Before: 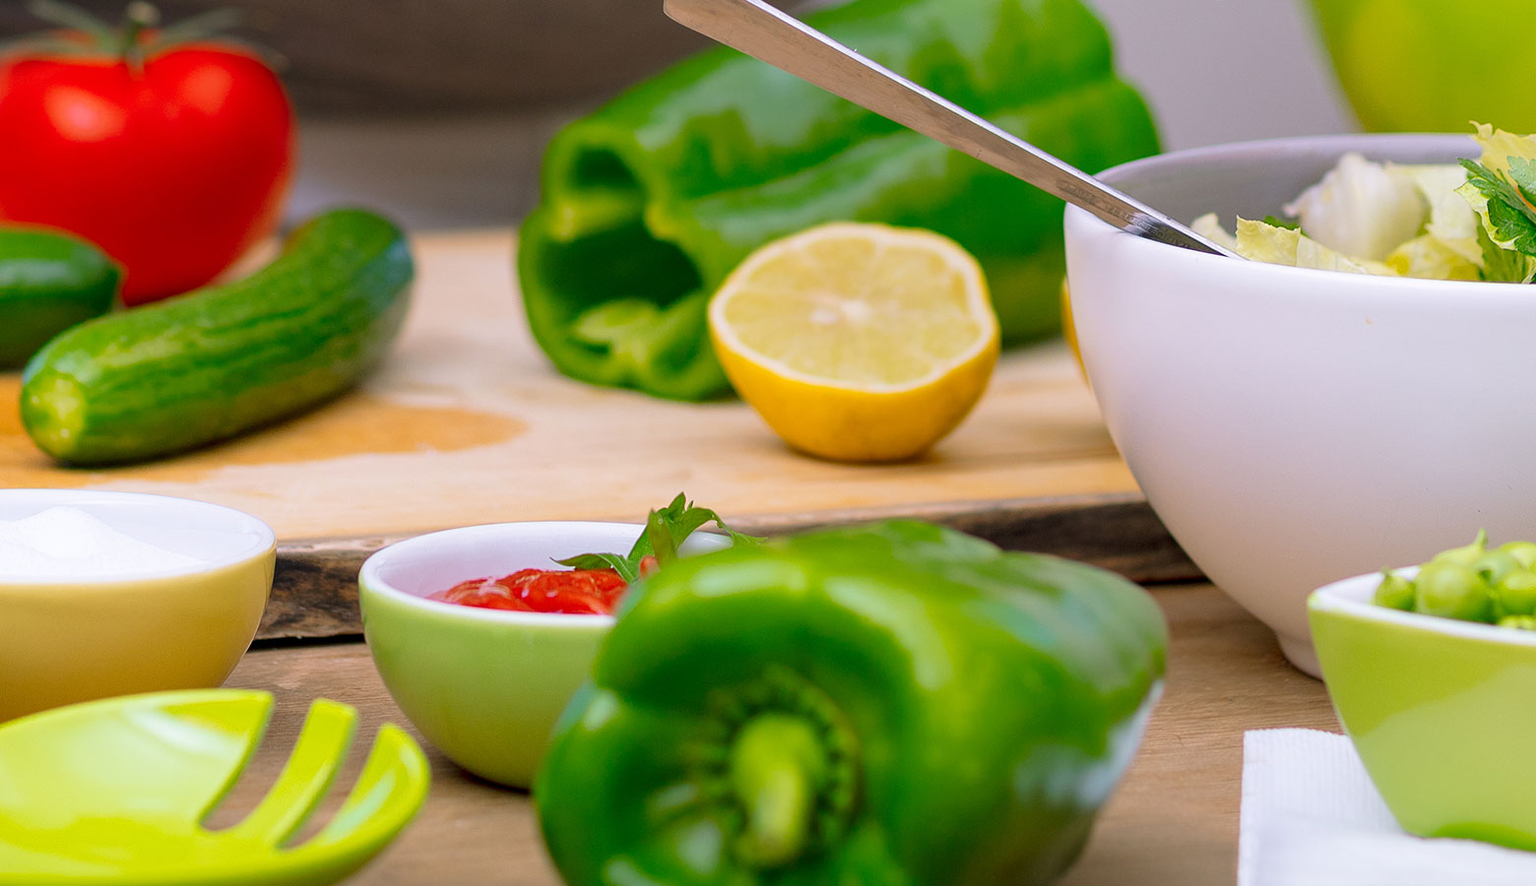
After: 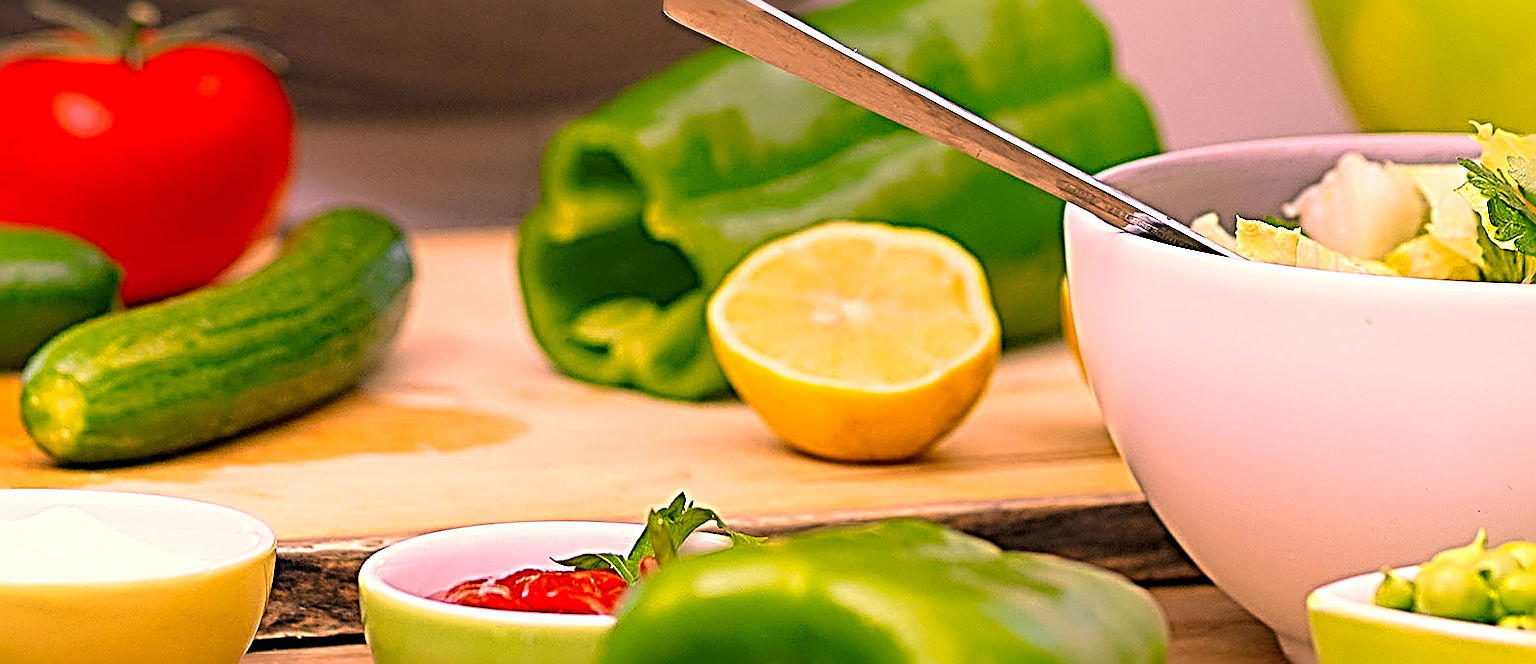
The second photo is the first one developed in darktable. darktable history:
crop: bottom 24.981%
tone equalizer: -8 EV -0.421 EV, -7 EV -0.359 EV, -6 EV -0.321 EV, -5 EV -0.244 EV, -3 EV 0.237 EV, -2 EV 0.34 EV, -1 EV 0.368 EV, +0 EV 0.403 EV, smoothing diameter 24.77%, edges refinement/feathering 11.74, preserve details guided filter
sharpen: radius 4.034, amount 1.999
color correction: highlights a* 22.24, highlights b* 21.91
